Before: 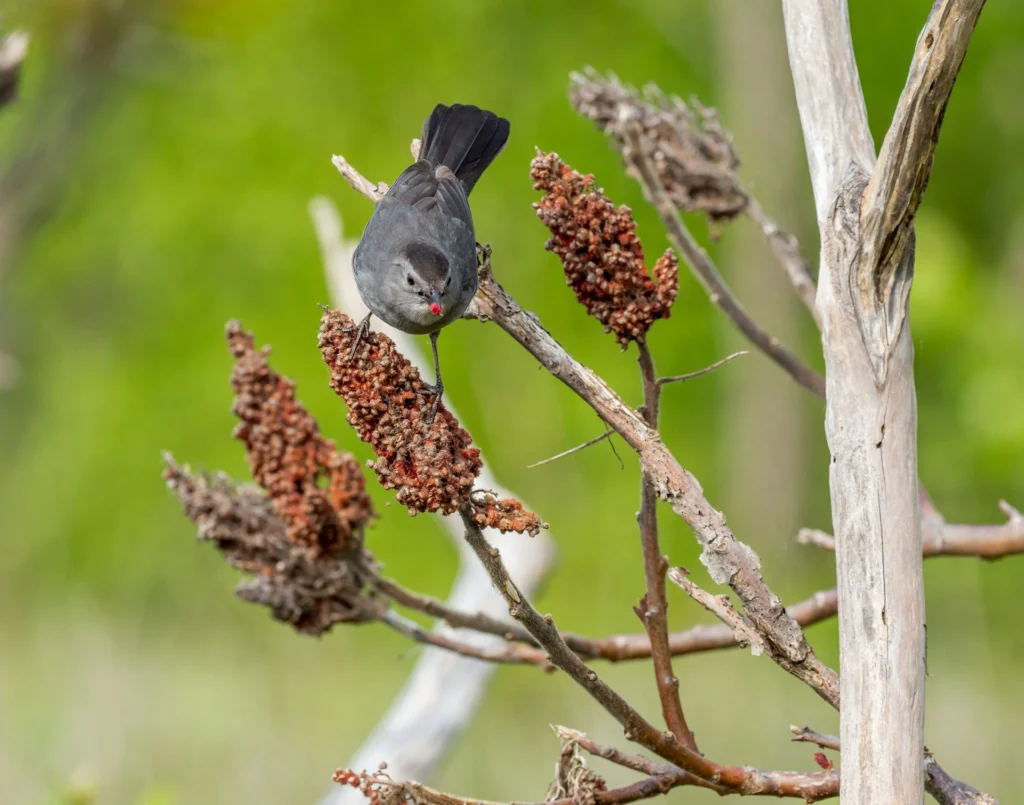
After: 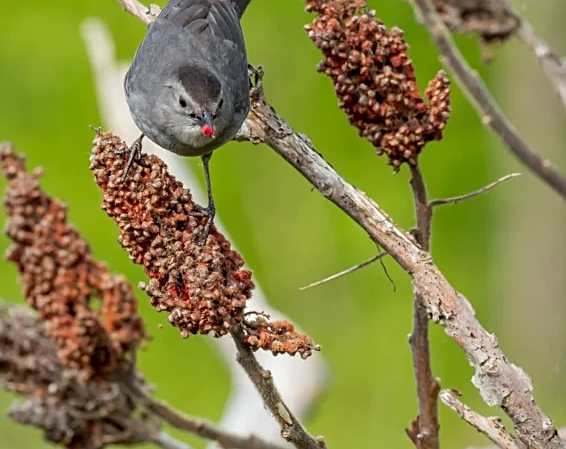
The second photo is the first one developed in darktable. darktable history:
crop and rotate: left 22.299%, top 22.307%, right 22.389%, bottom 21.803%
sharpen: amount 0.464
